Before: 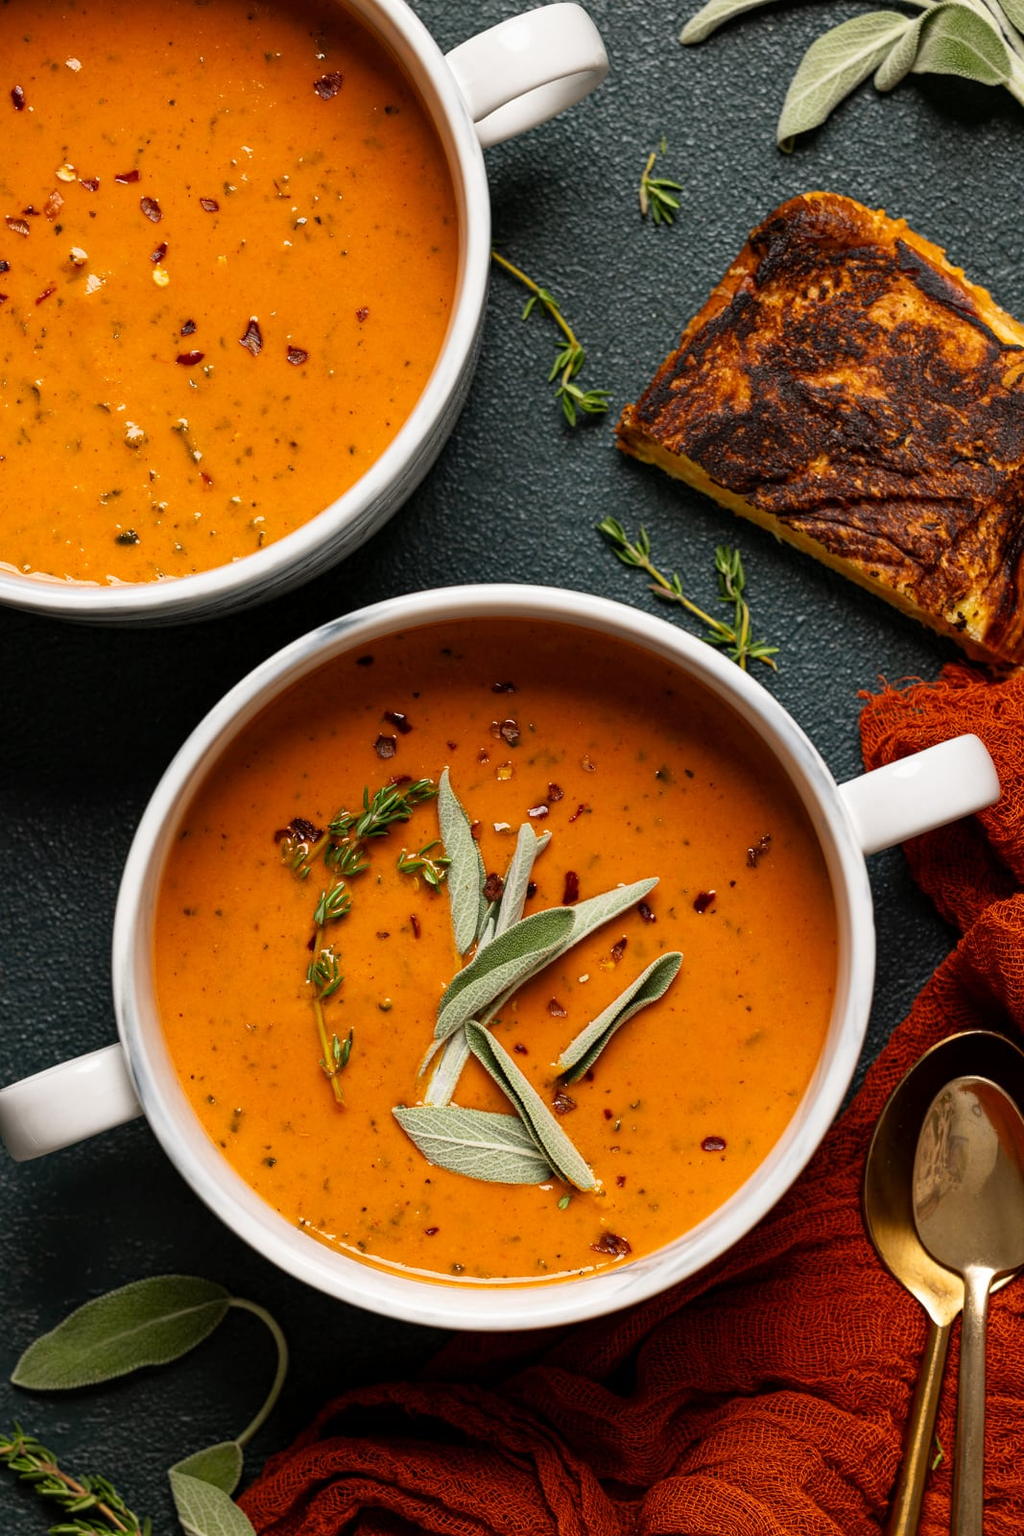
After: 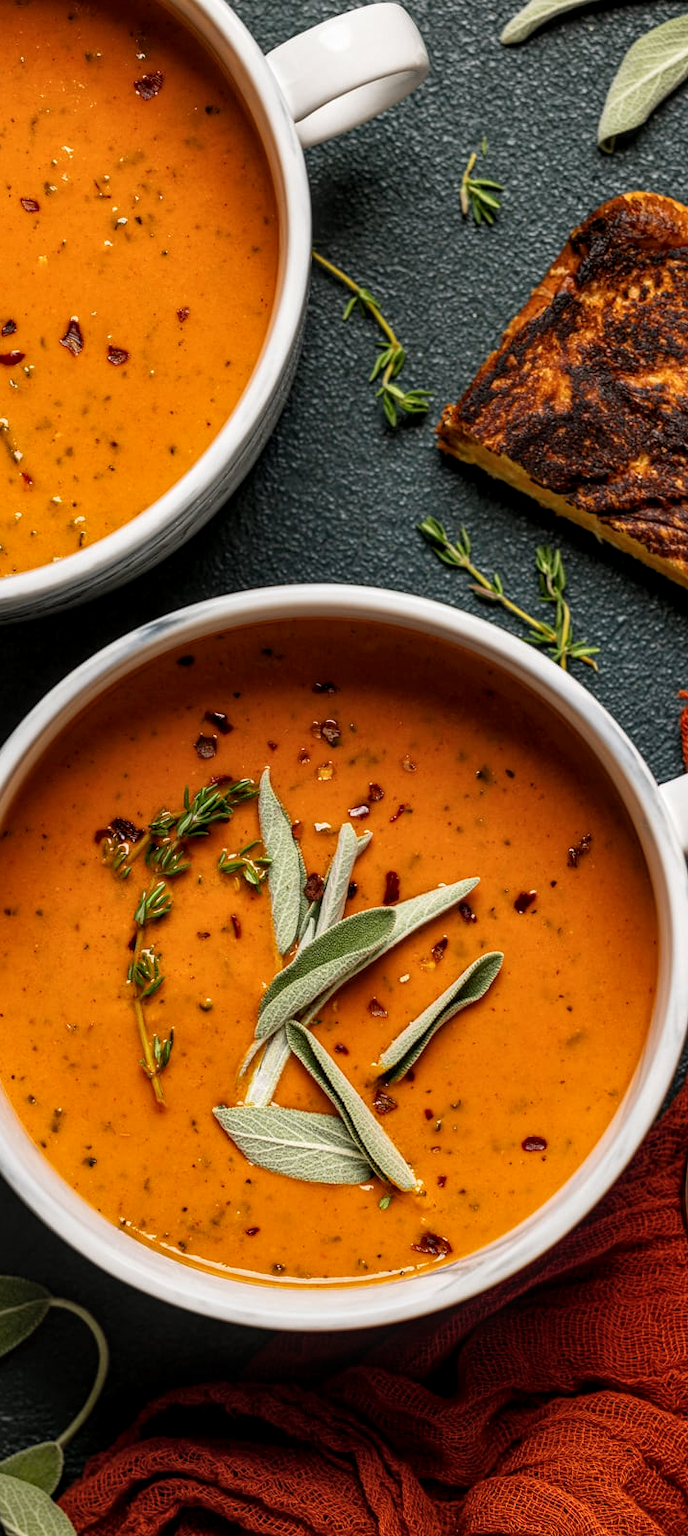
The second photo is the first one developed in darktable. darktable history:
crop and rotate: left 17.581%, right 15.197%
local contrast: detail 130%
